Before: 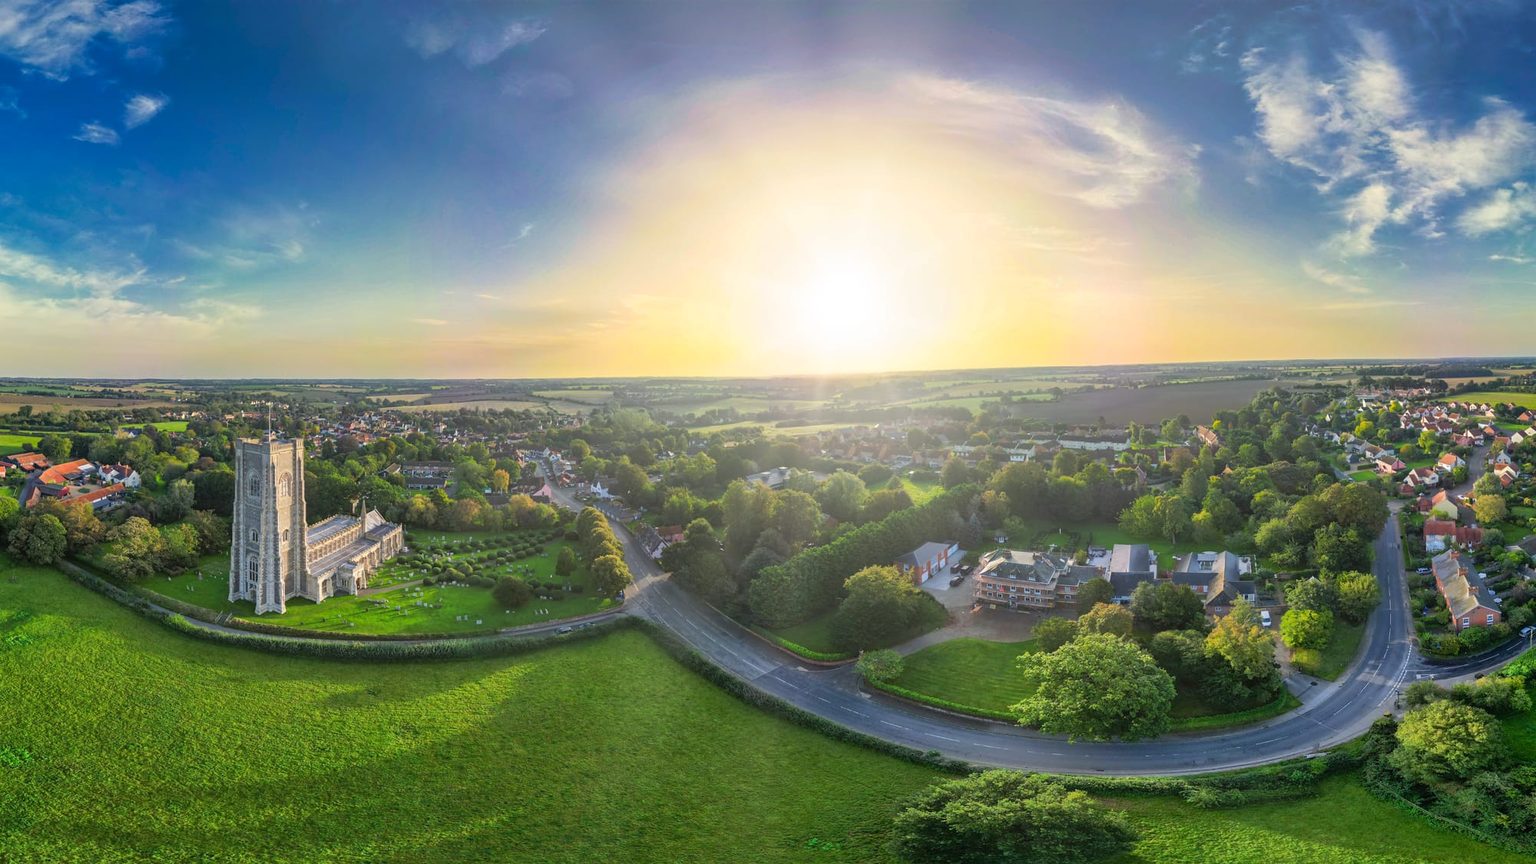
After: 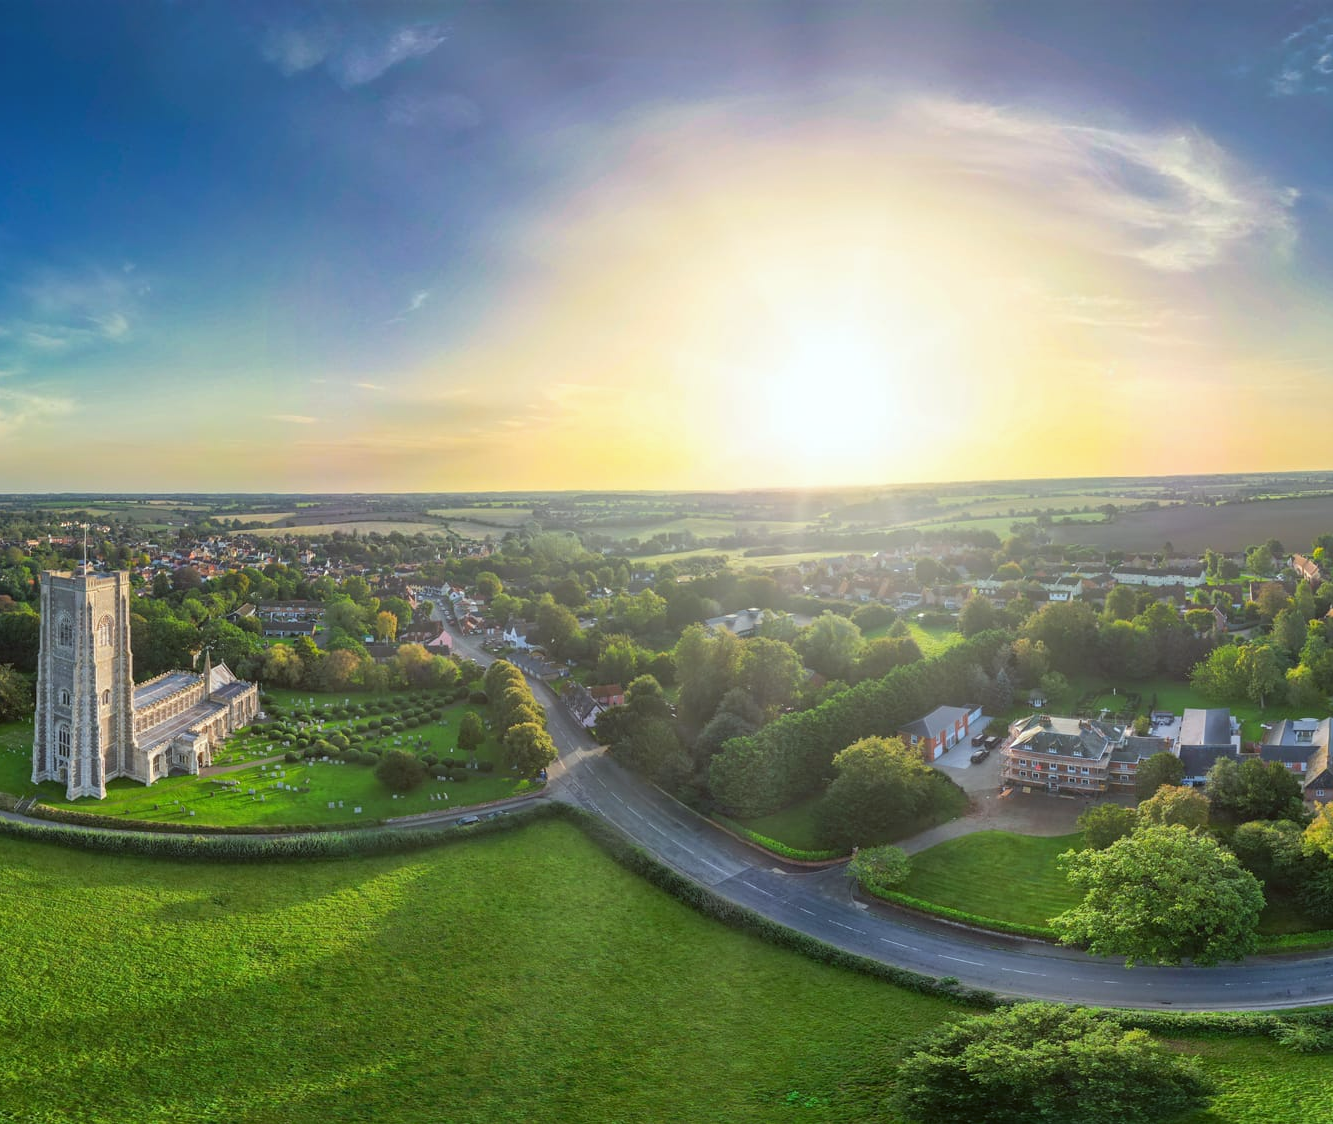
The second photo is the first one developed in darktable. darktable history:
crop and rotate: left 13.342%, right 19.991%
color correction: highlights a* -2.73, highlights b* -2.09, shadows a* 2.41, shadows b* 2.73
